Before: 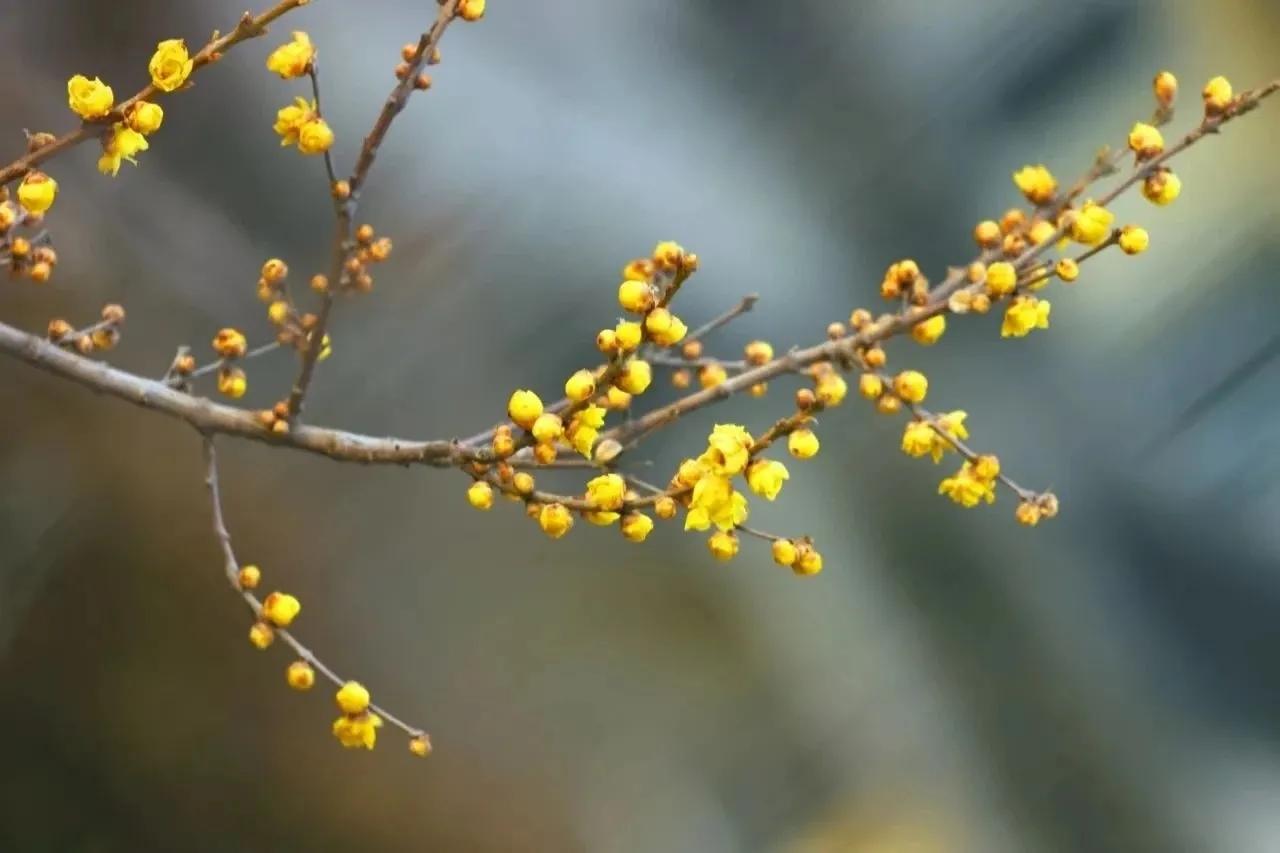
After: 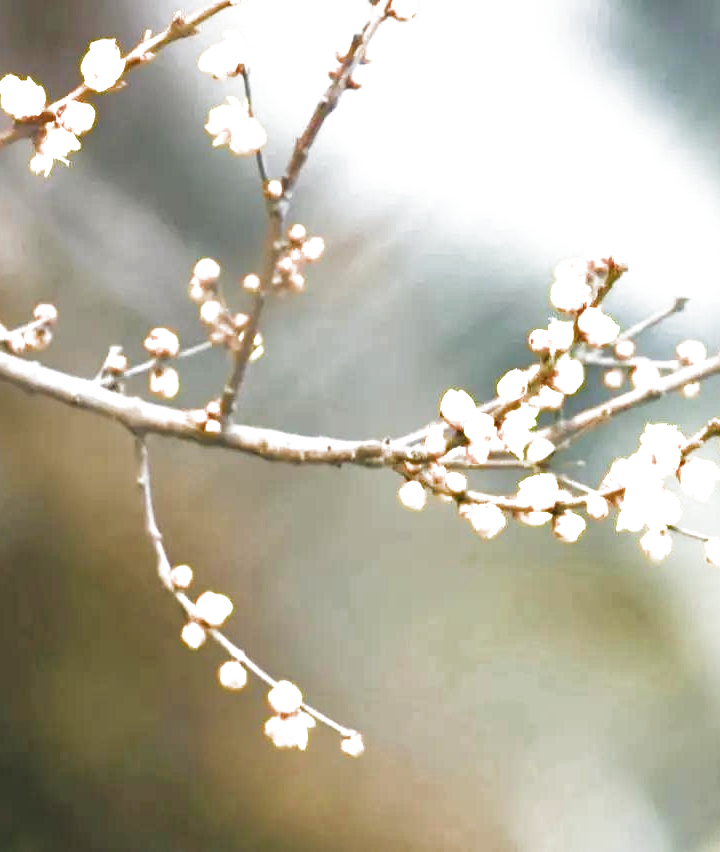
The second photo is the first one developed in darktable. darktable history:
filmic rgb: black relative exposure -9.1 EV, white relative exposure 2.3 EV, hardness 7.52, color science v4 (2020)
exposure: black level correction 0, exposure 1.386 EV, compensate exposure bias true, compensate highlight preservation false
crop: left 5.328%, right 38.362%
